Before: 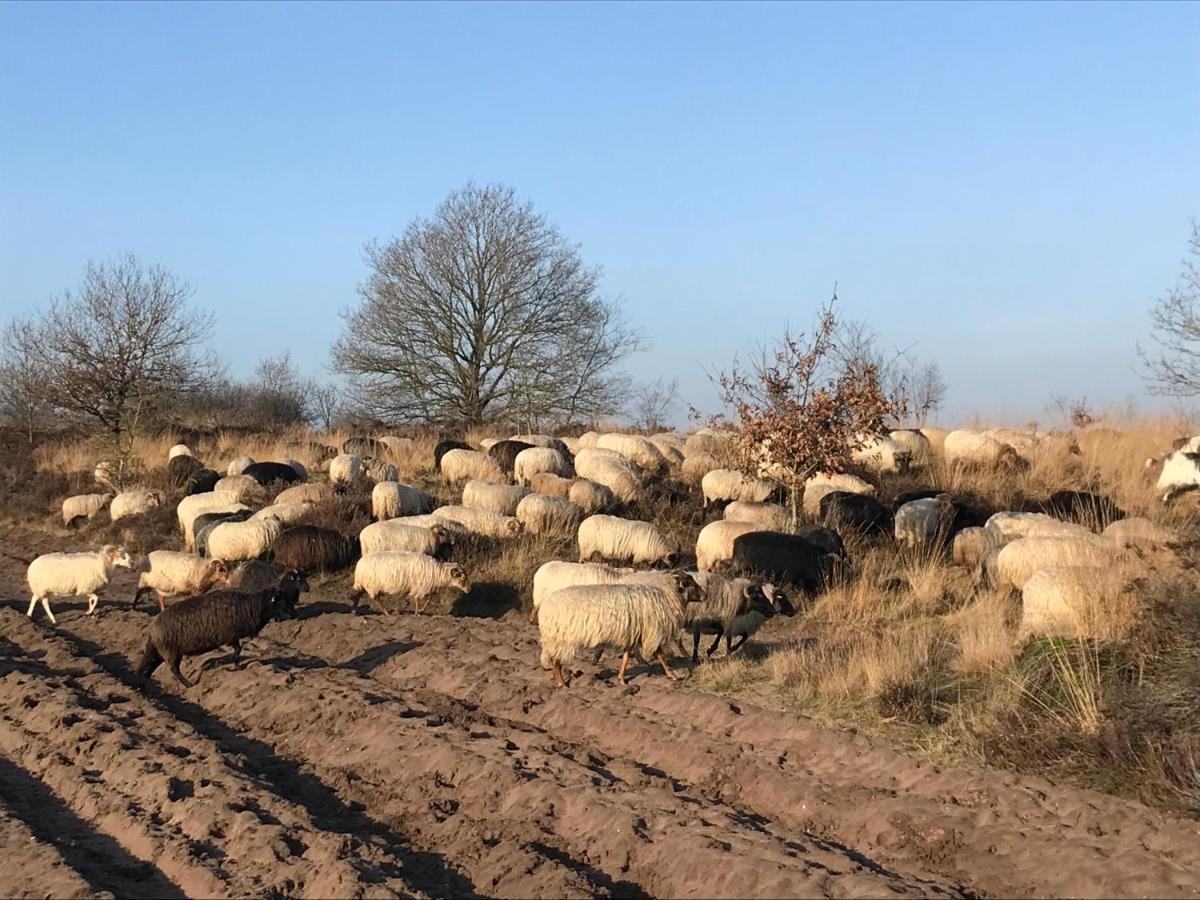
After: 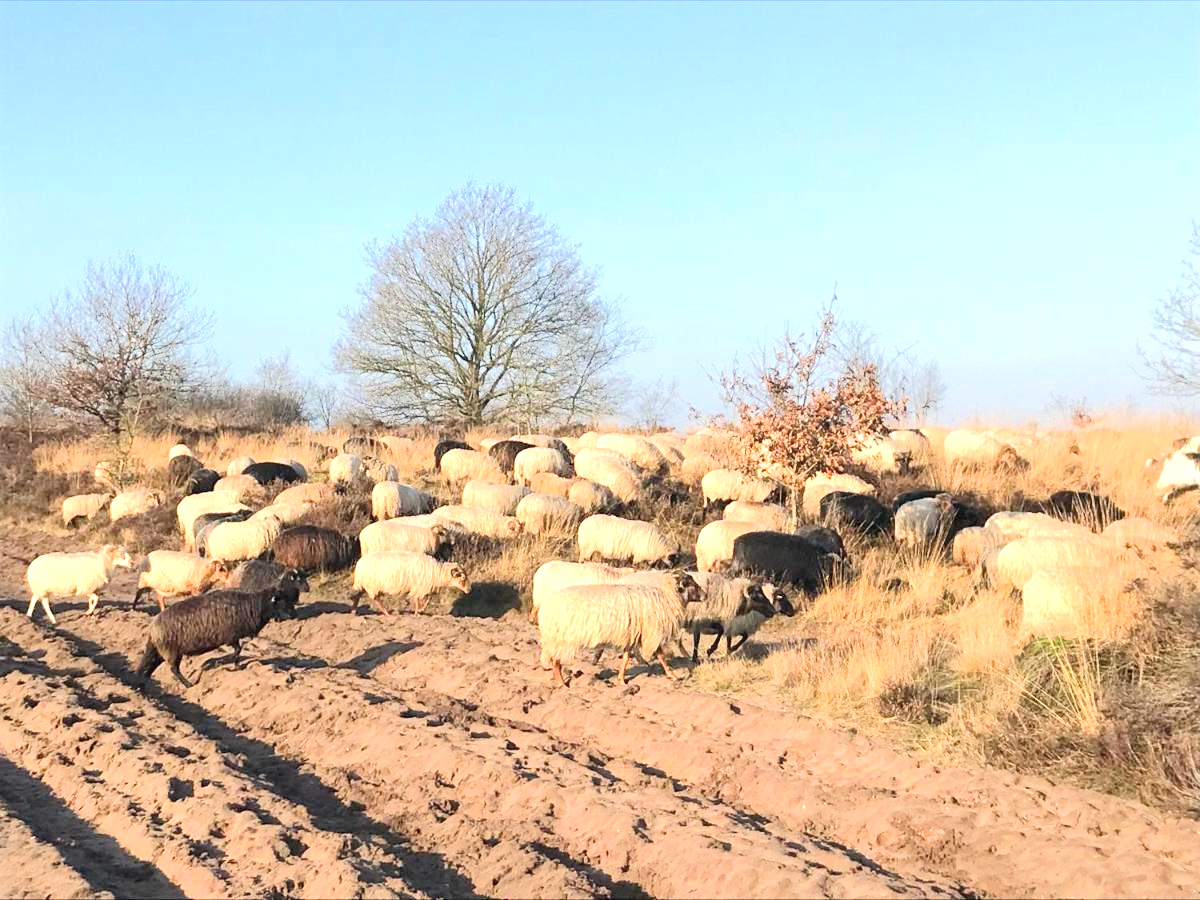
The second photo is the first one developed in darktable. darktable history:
tone equalizer: -8 EV 1.96 EV, -7 EV 1.96 EV, -6 EV 1.99 EV, -5 EV 1.98 EV, -4 EV 2 EV, -3 EV 1.48 EV, -2 EV 0.978 EV, -1 EV 0.497 EV, edges refinement/feathering 500, mask exposure compensation -1.57 EV, preserve details no
